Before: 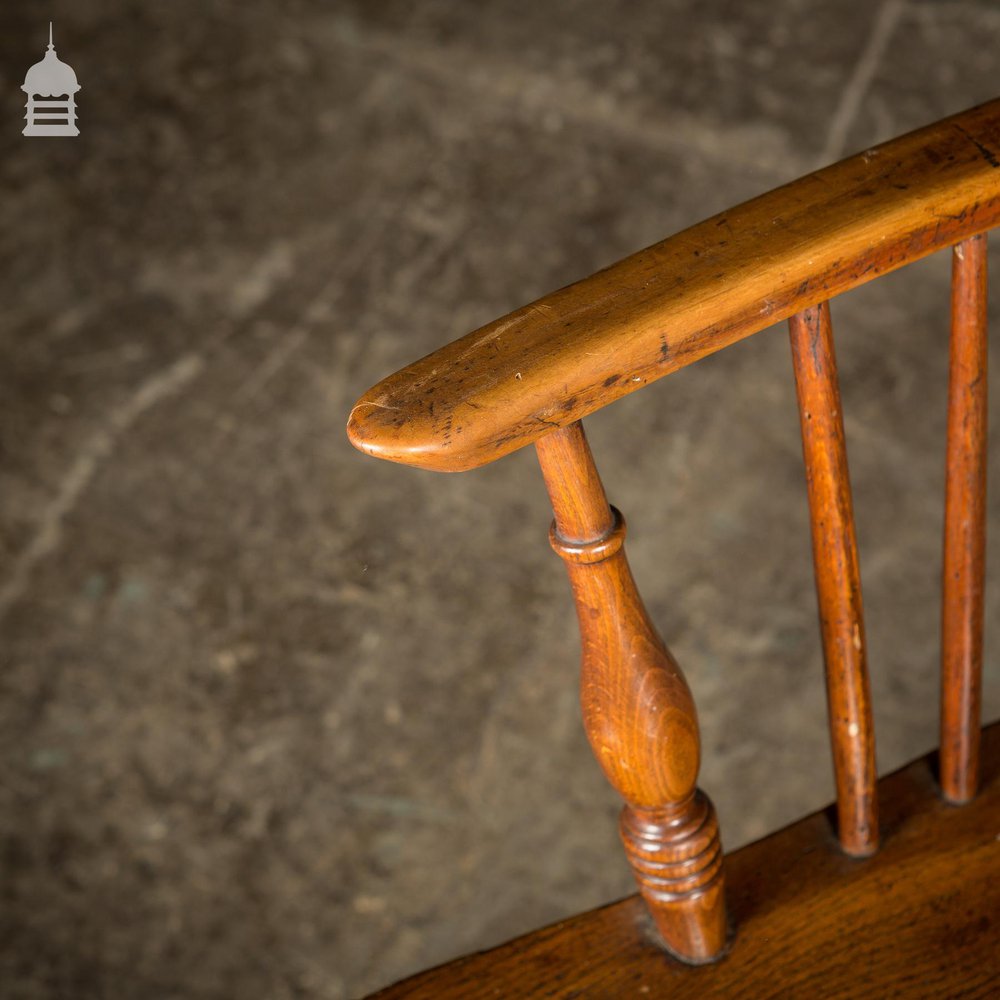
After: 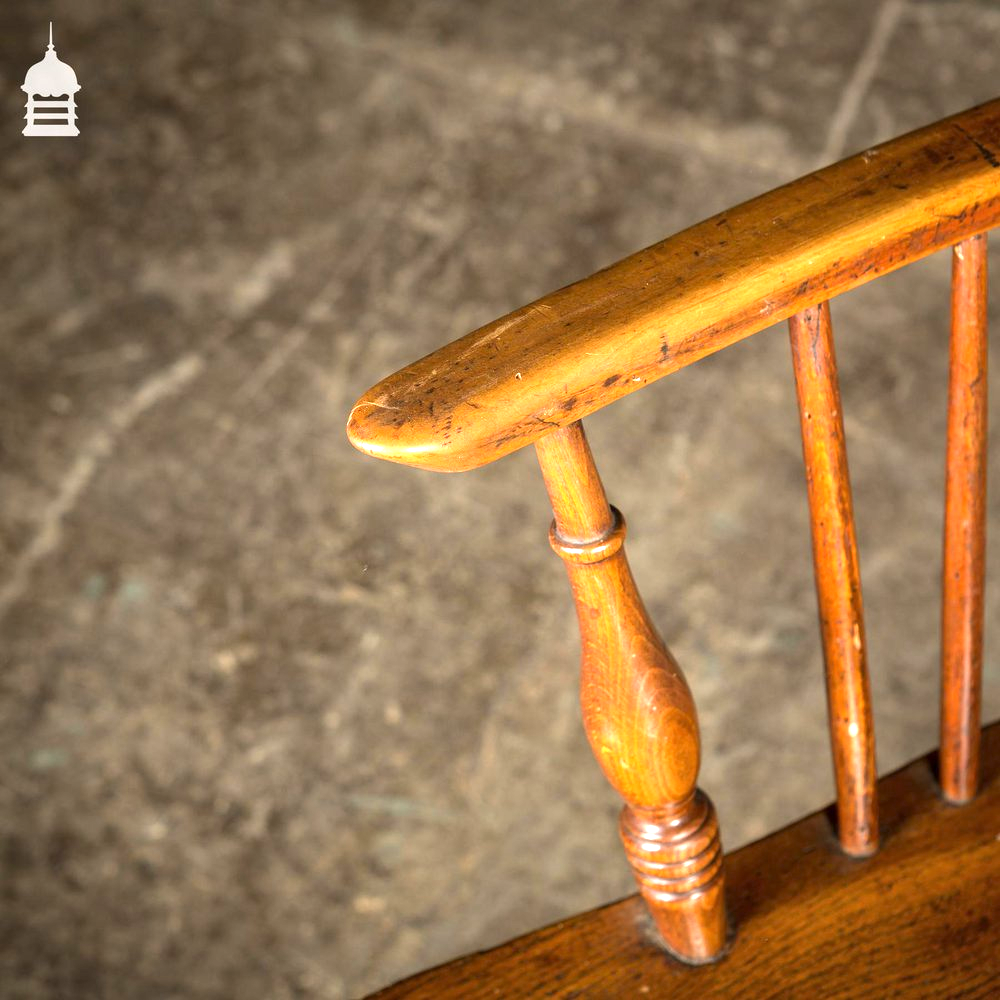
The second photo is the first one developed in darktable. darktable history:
exposure: black level correction 0, exposure 1.199 EV, compensate highlight preservation false
local contrast: mode bilateral grid, contrast 100, coarseness 99, detail 108%, midtone range 0.2
